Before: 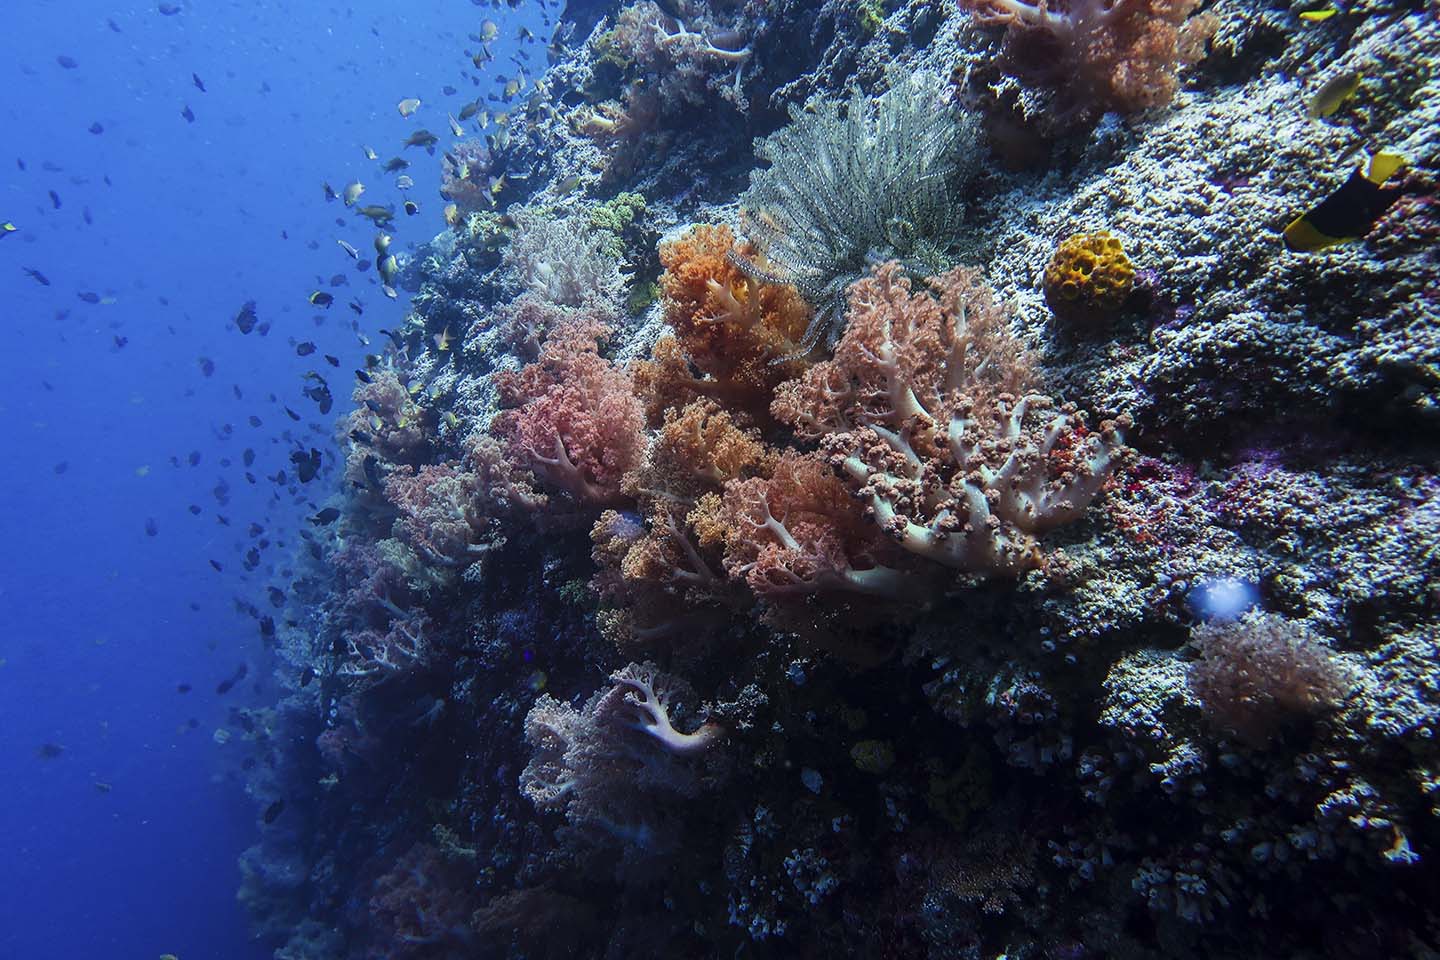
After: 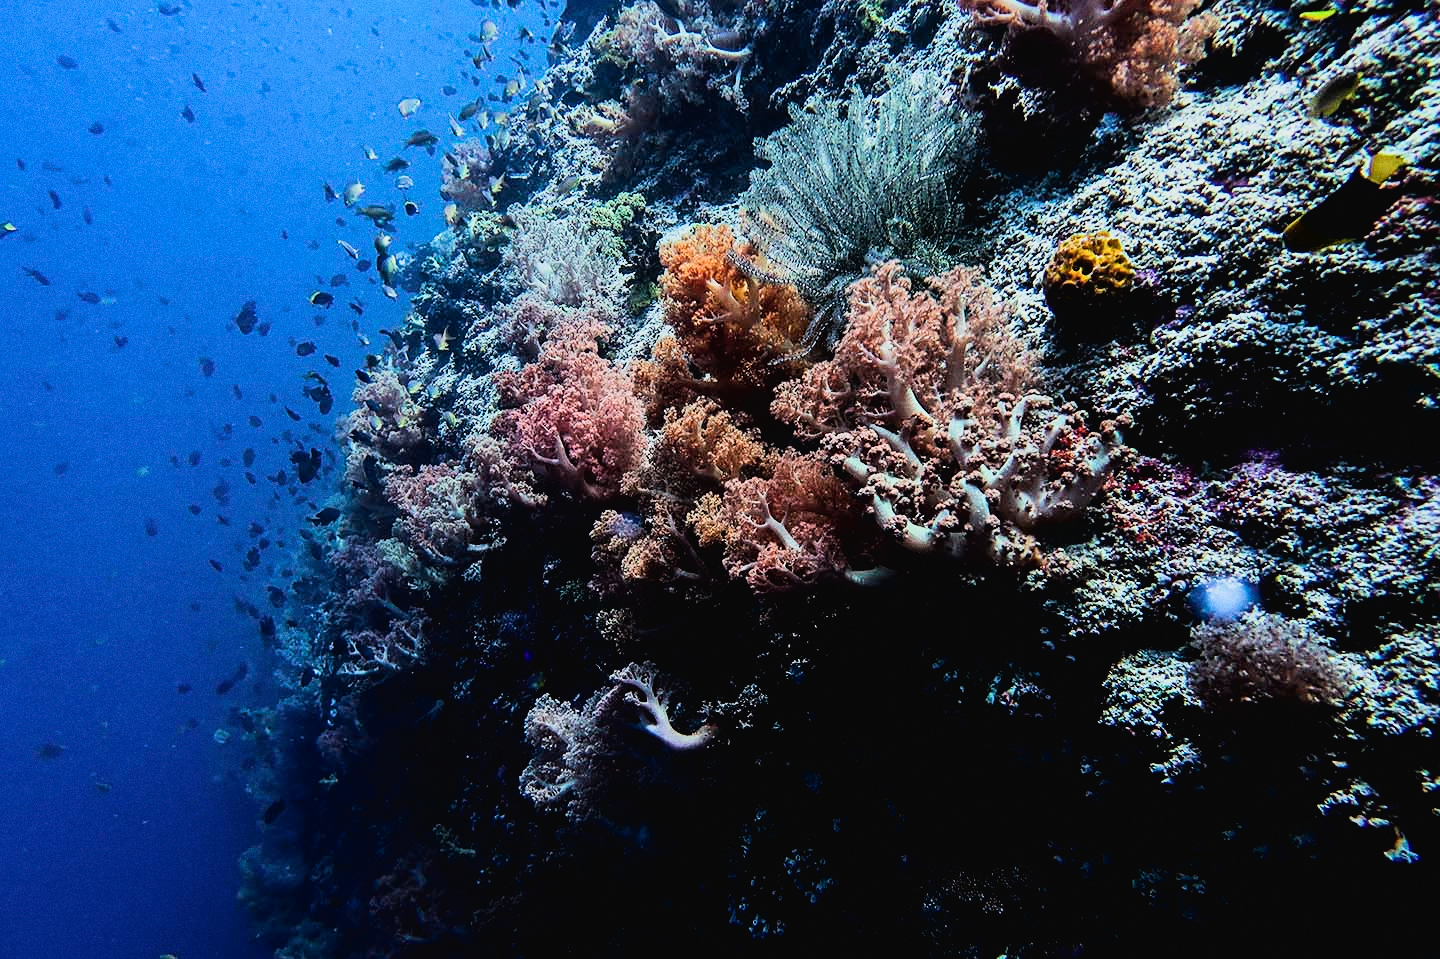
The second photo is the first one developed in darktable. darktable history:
tone curve: curves: ch0 [(0.016, 0.023) (0.248, 0.252) (0.732, 0.797) (1, 1)], color space Lab, linked channels, preserve colors none
filmic rgb: black relative exposure -5 EV, hardness 2.88, contrast 1.4, highlights saturation mix -30%
crop: bottom 0.071%
sharpen: amount 0.2
grain: on, module defaults
